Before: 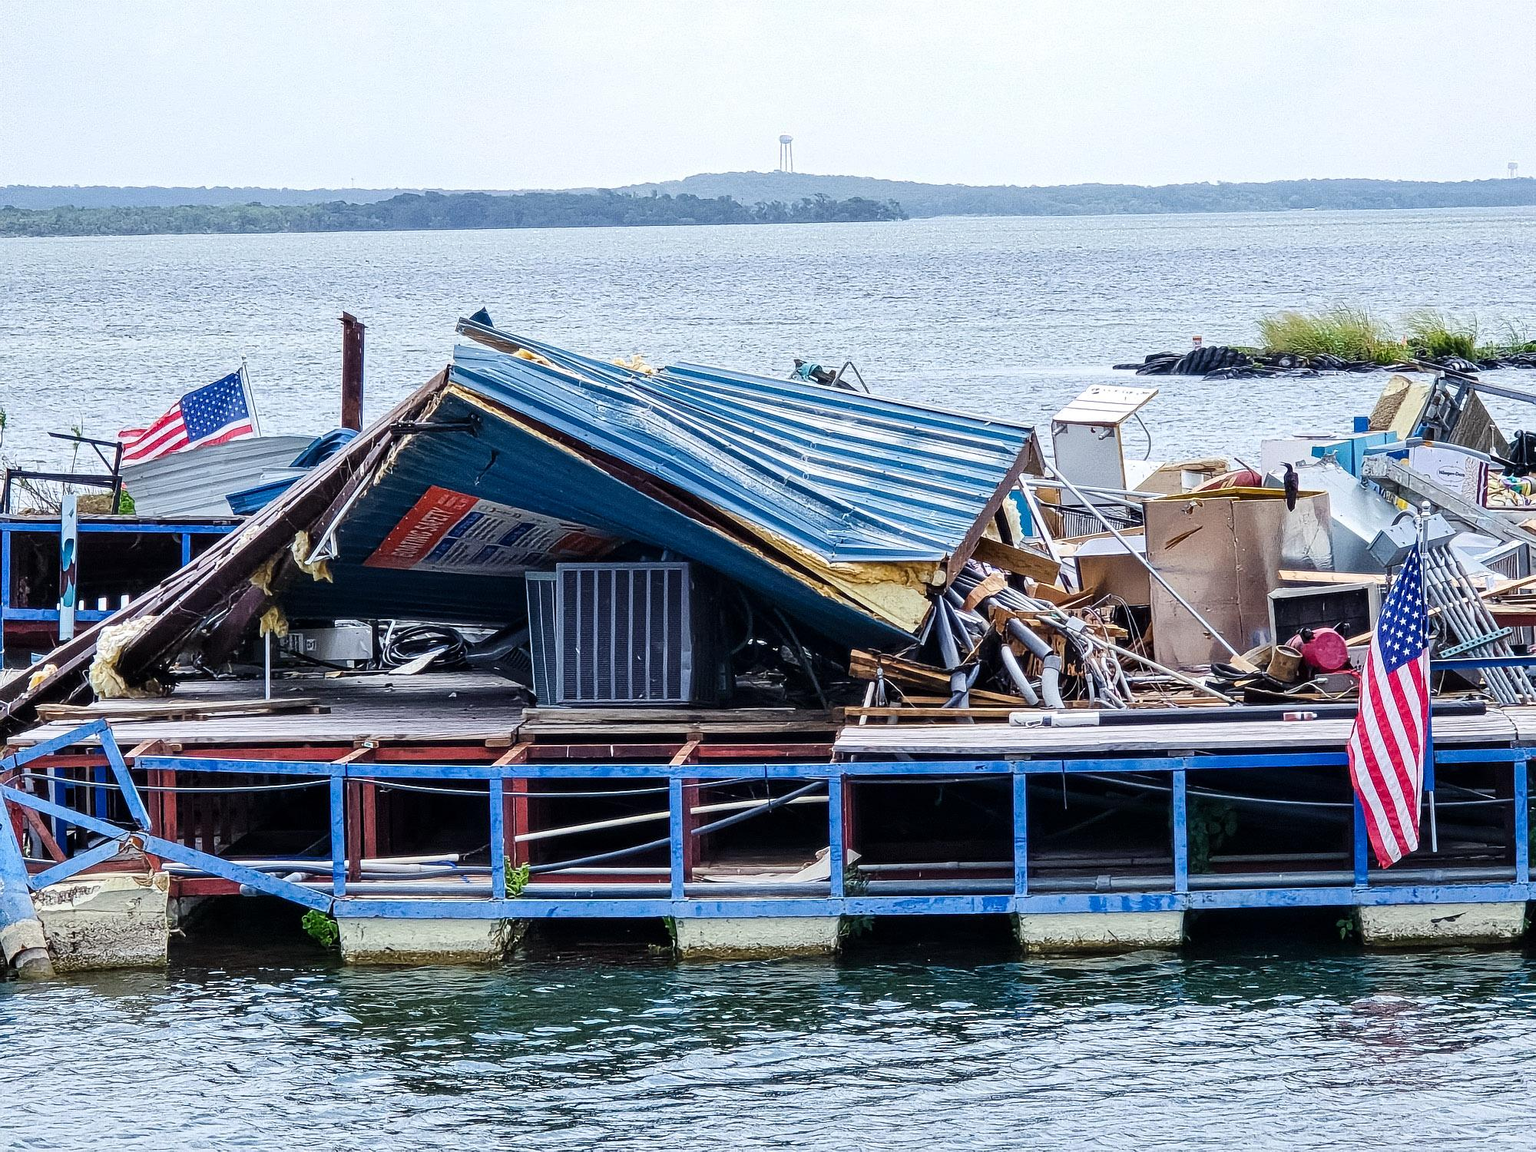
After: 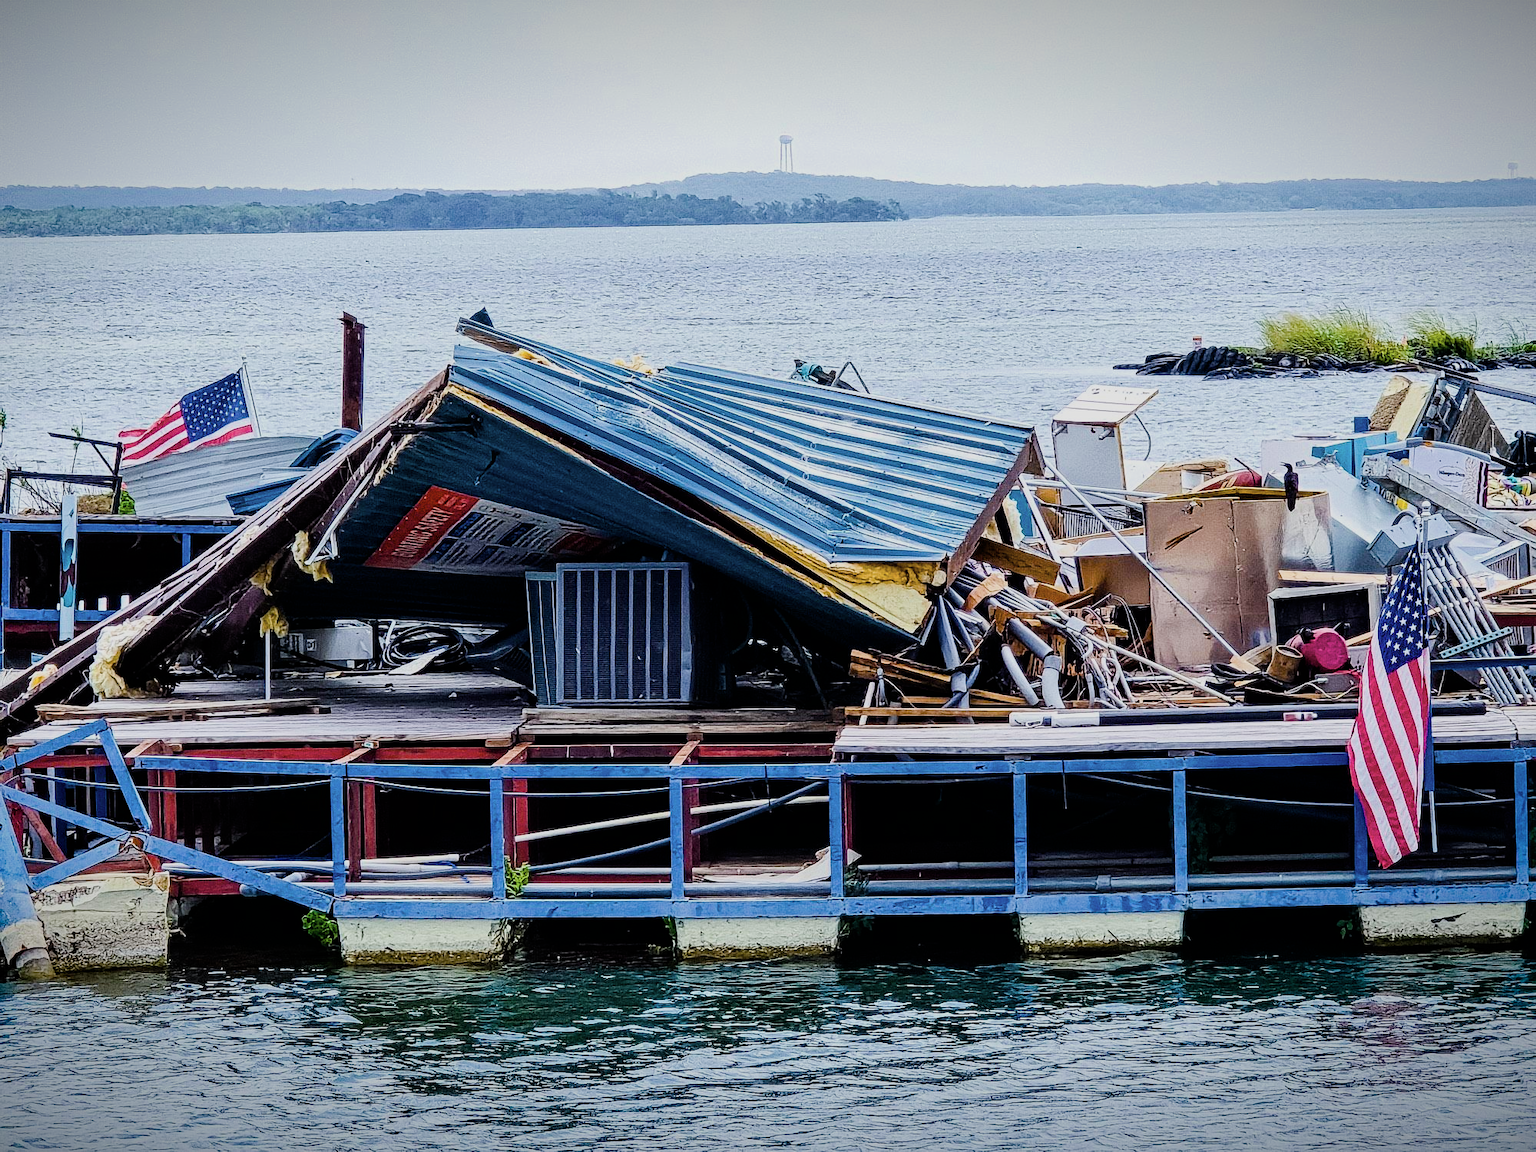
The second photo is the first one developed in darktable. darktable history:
filmic rgb: black relative exposure -7.15 EV, white relative exposure 5.36 EV, hardness 3.02
color balance rgb: linear chroma grading › global chroma 9%, perceptual saturation grading › global saturation 36%, perceptual saturation grading › shadows 35%, perceptual brilliance grading › global brilliance 15%, perceptual brilliance grading › shadows -35%, global vibrance 15%
color correction: saturation 0.85
vignetting: fall-off start 98.29%, fall-off radius 100%, brightness -1, saturation 0.5, width/height ratio 1.428
